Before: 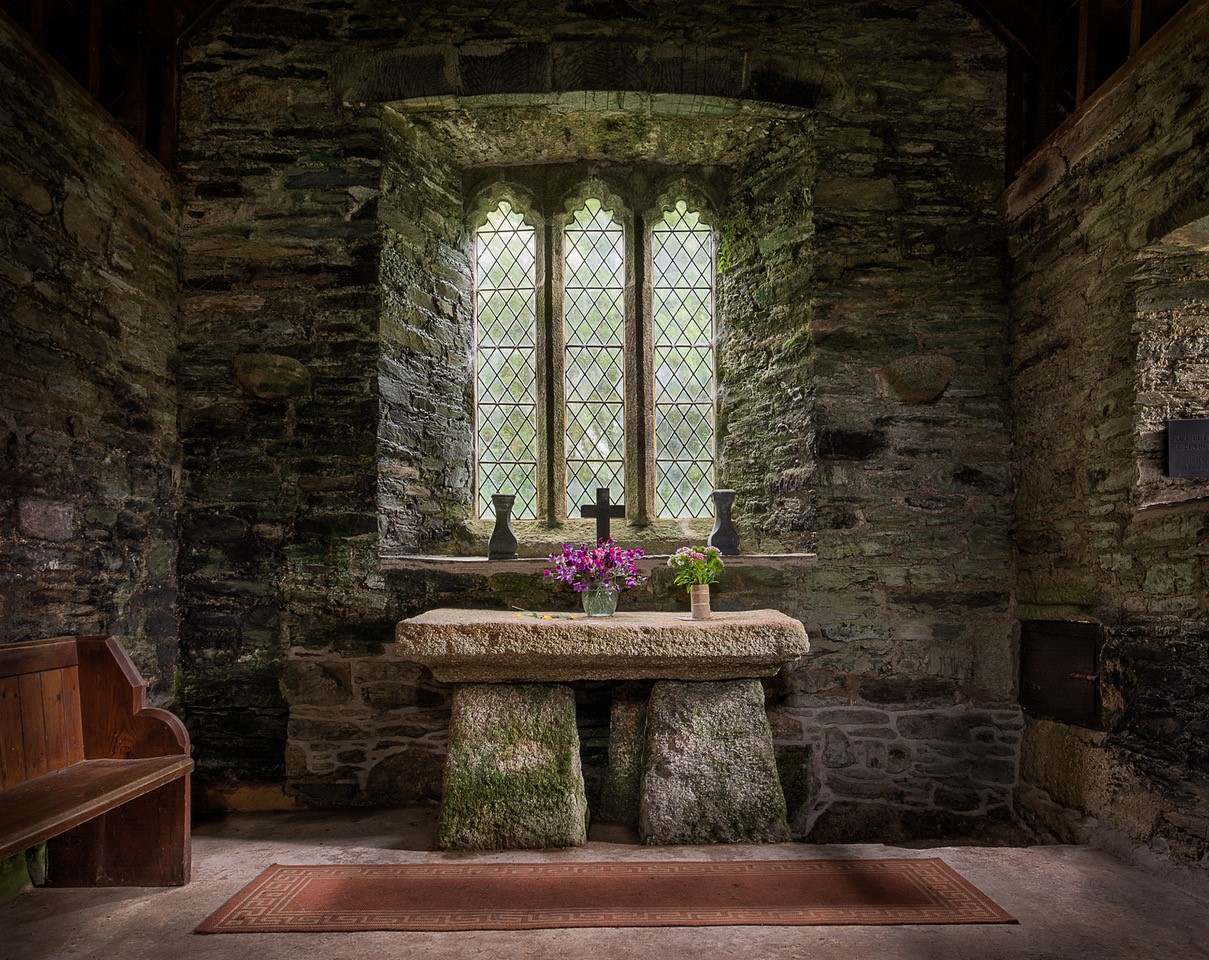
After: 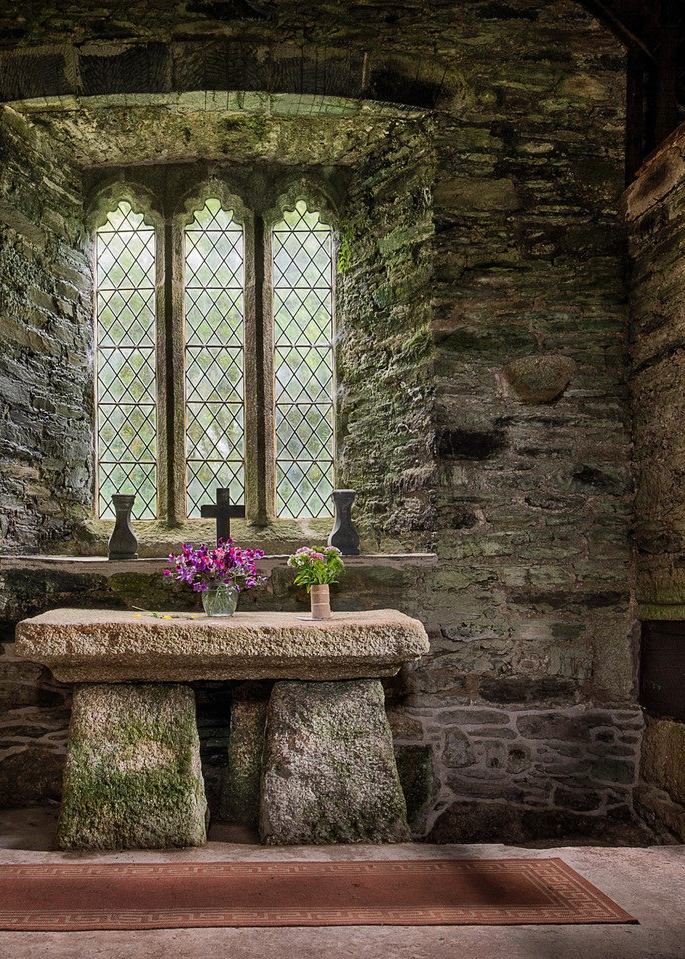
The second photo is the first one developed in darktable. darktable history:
crop: left 31.458%, top 0%, right 11.876%
shadows and highlights: low approximation 0.01, soften with gaussian
